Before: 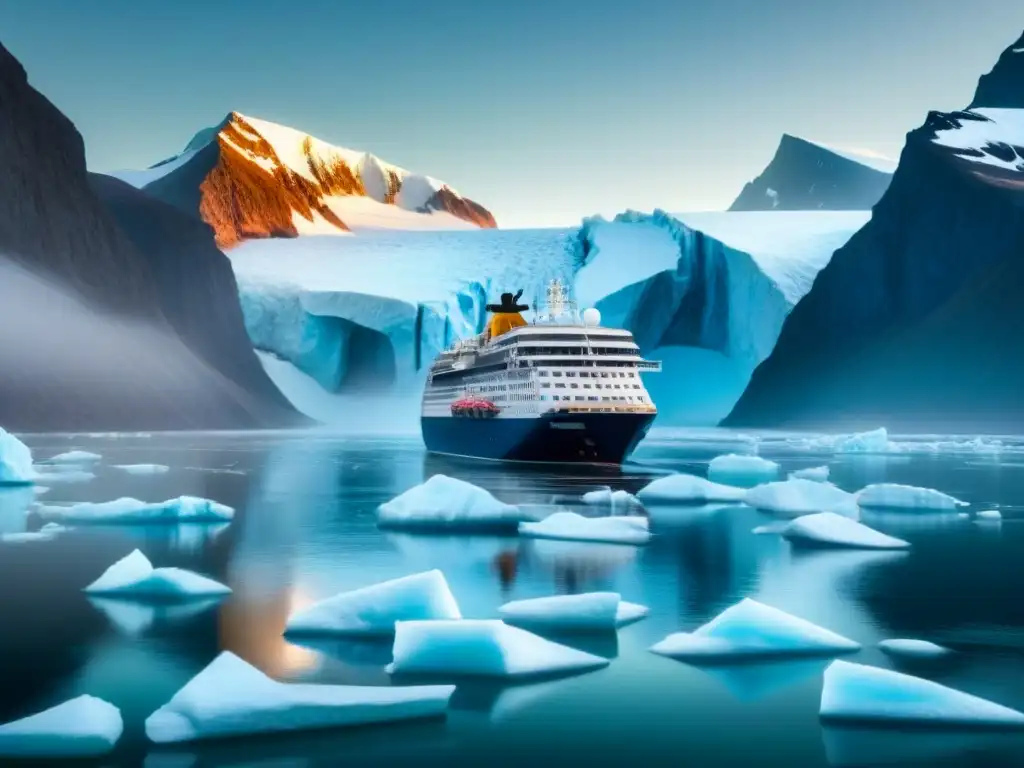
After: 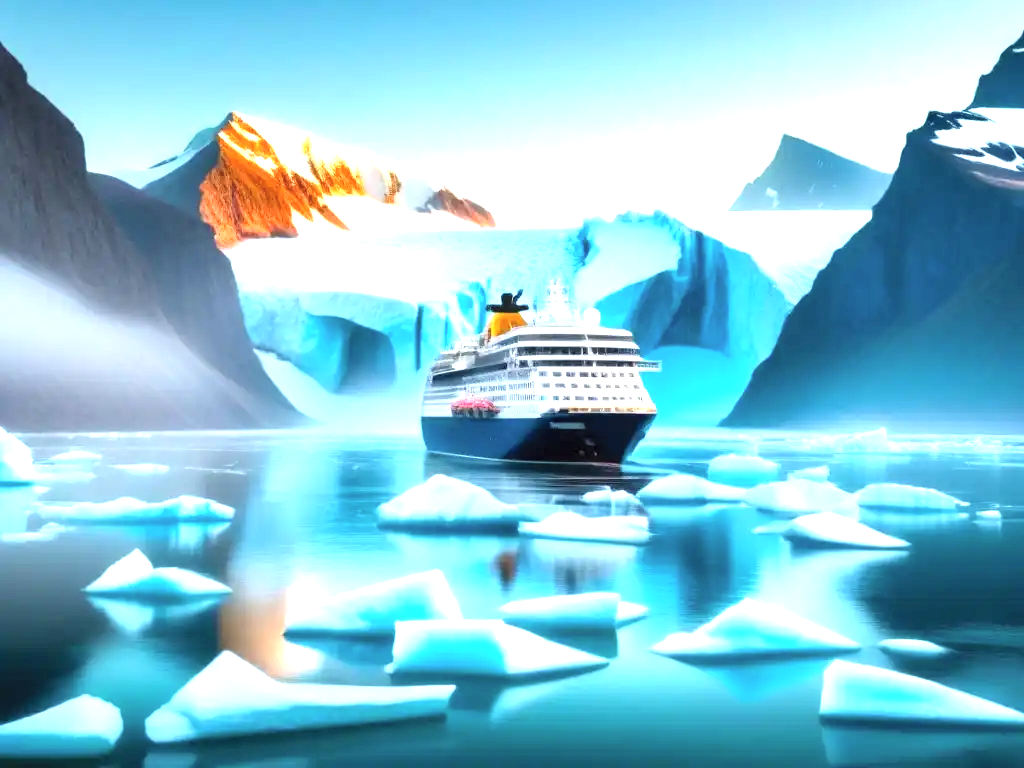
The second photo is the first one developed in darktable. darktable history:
levels: levels [0, 0.374, 0.749]
contrast brightness saturation: brightness 0.13
